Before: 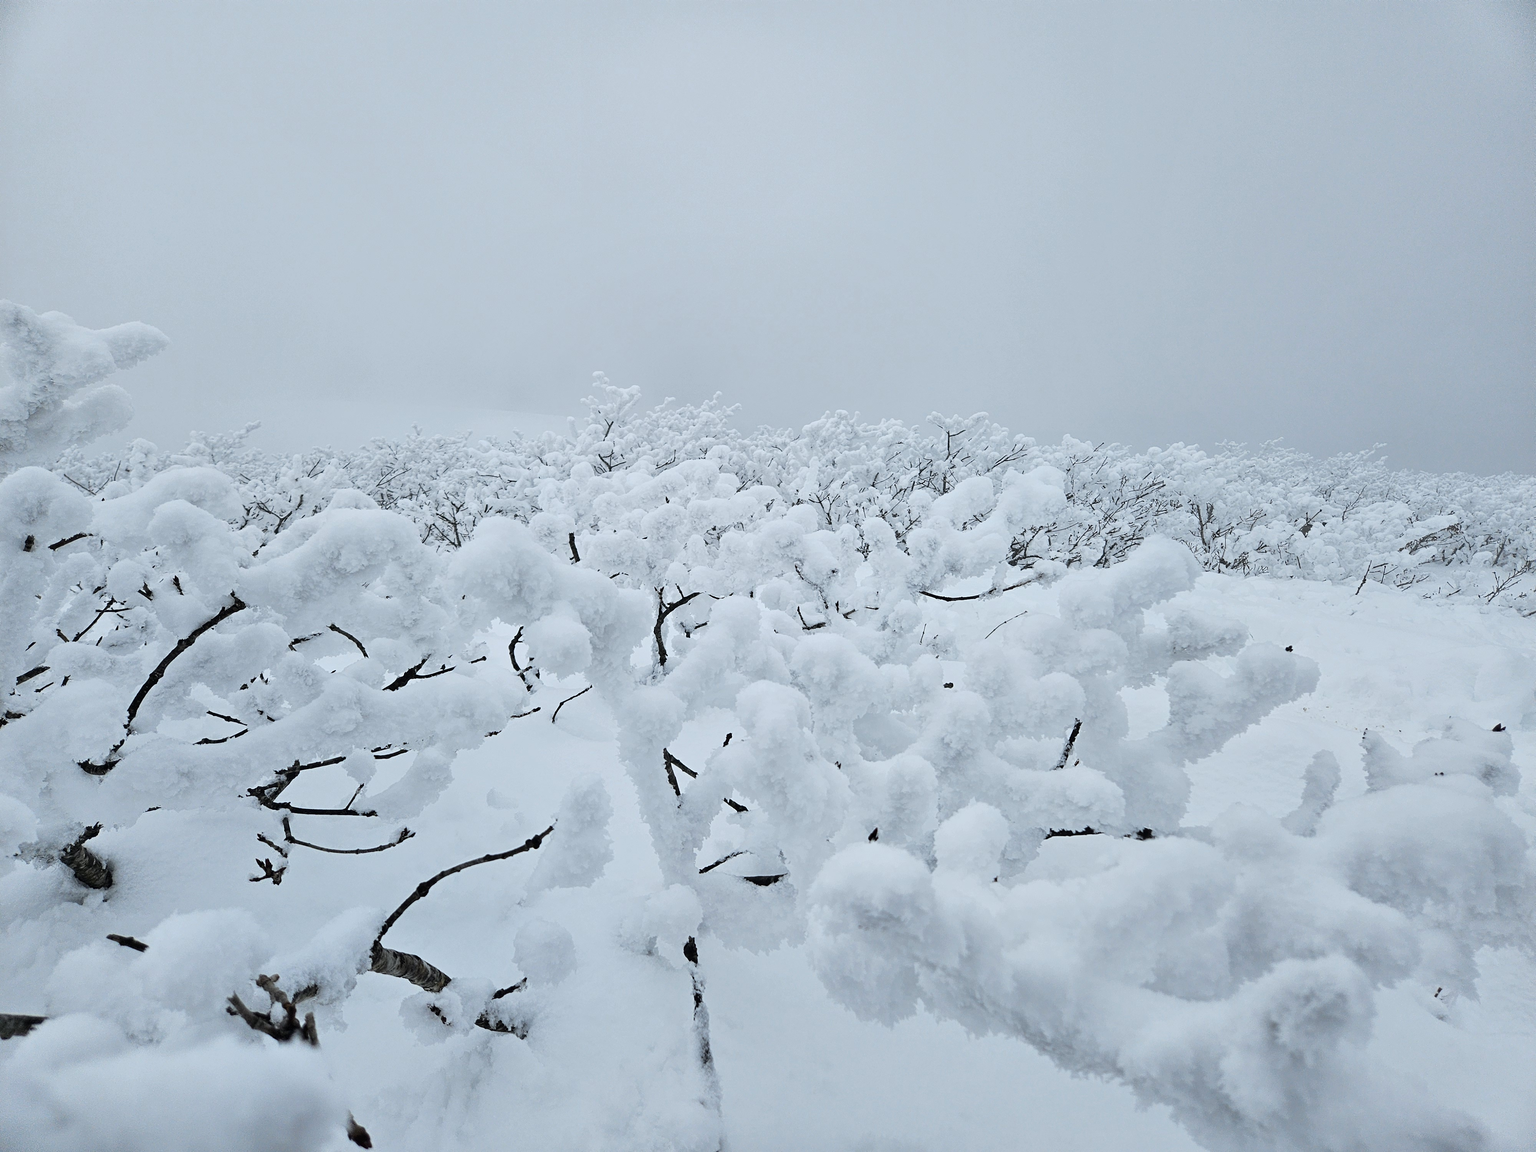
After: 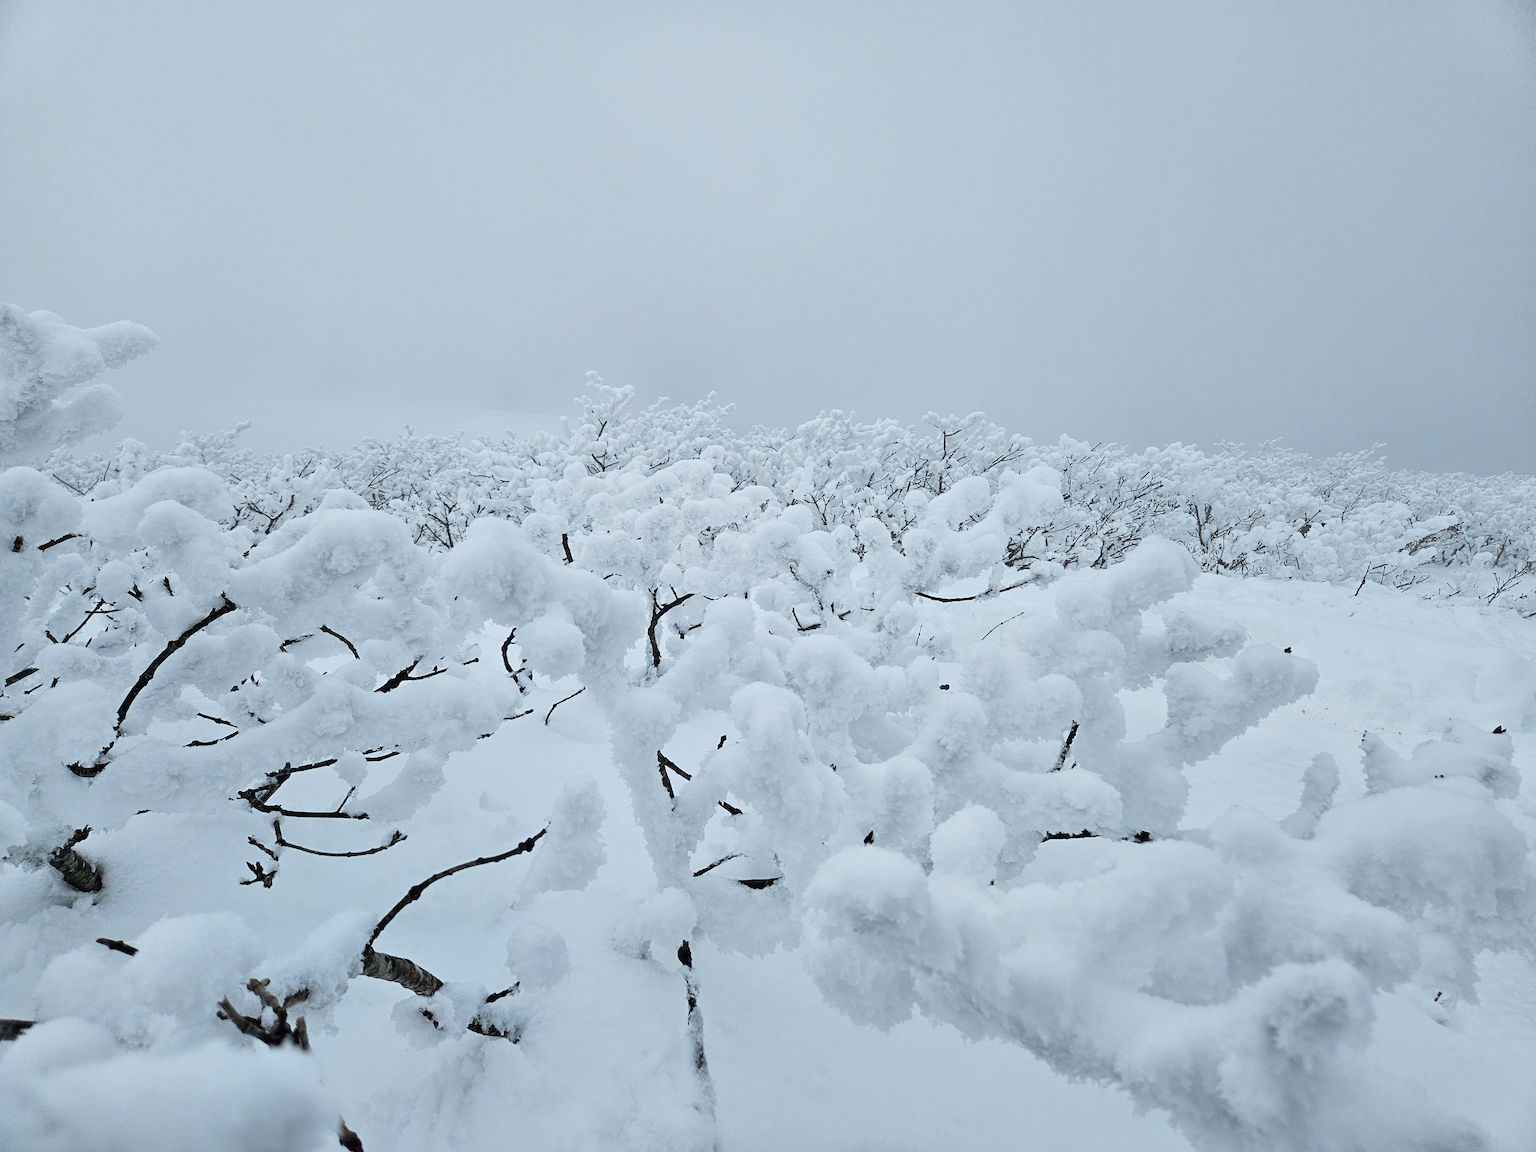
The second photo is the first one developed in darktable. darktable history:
crop and rotate: left 0.77%, top 0.338%, bottom 0.36%
